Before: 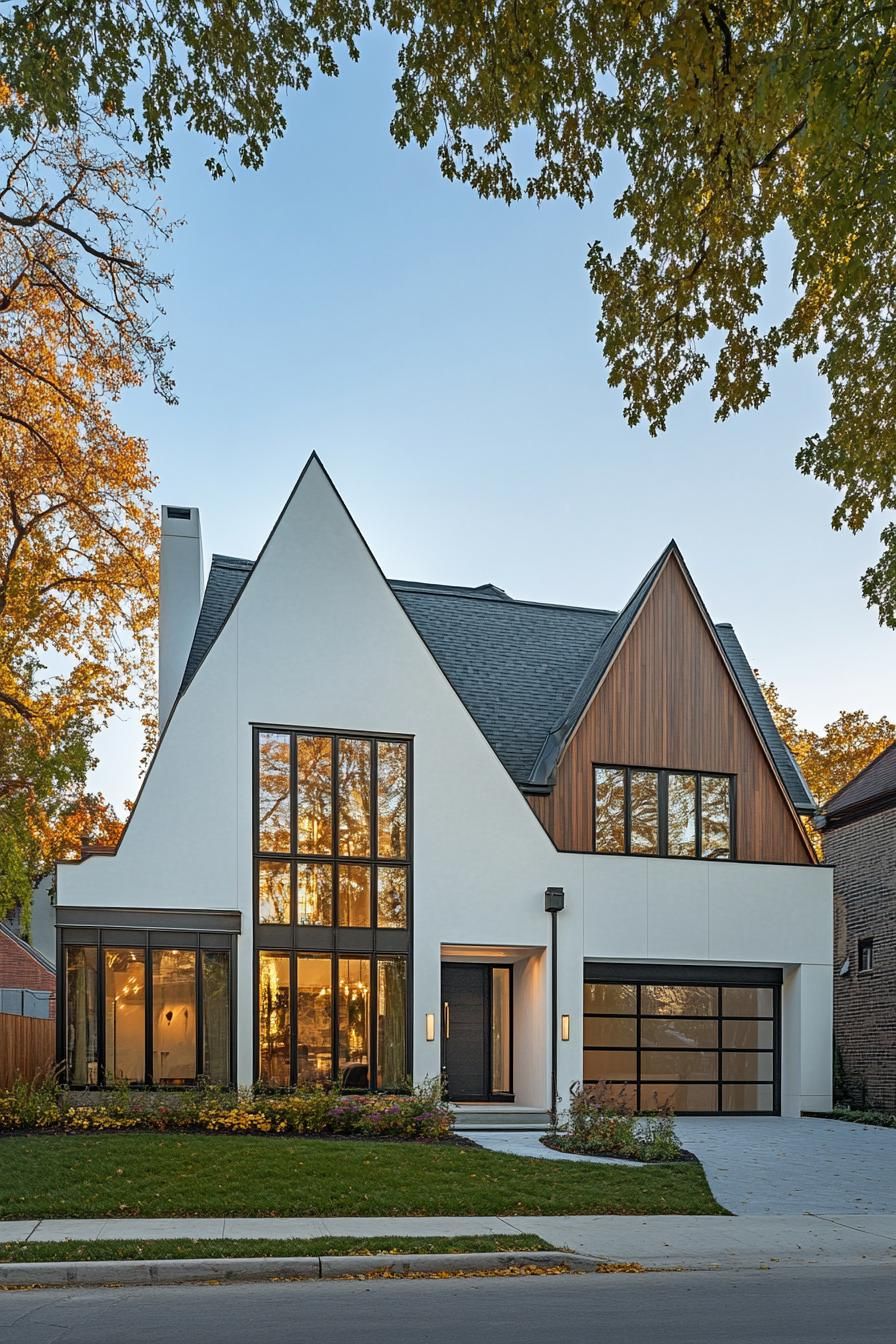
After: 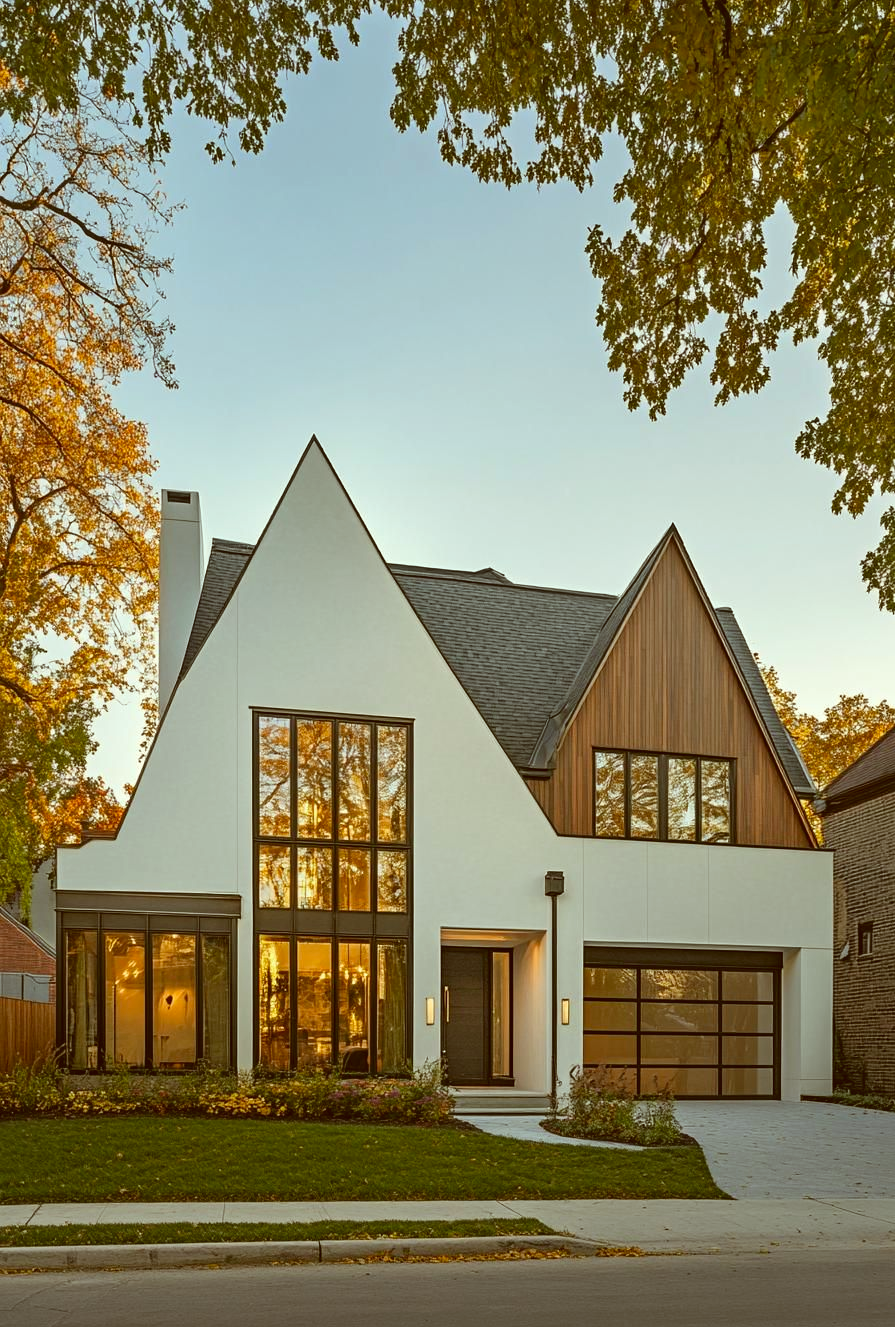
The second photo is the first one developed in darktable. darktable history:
exposure: black level correction -0.003, exposure 0.035 EV, compensate highlight preservation false
color correction: highlights a* -5.27, highlights b* 9.79, shadows a* 9.39, shadows b* 24.74
crop: top 1.255%, right 0.013%
